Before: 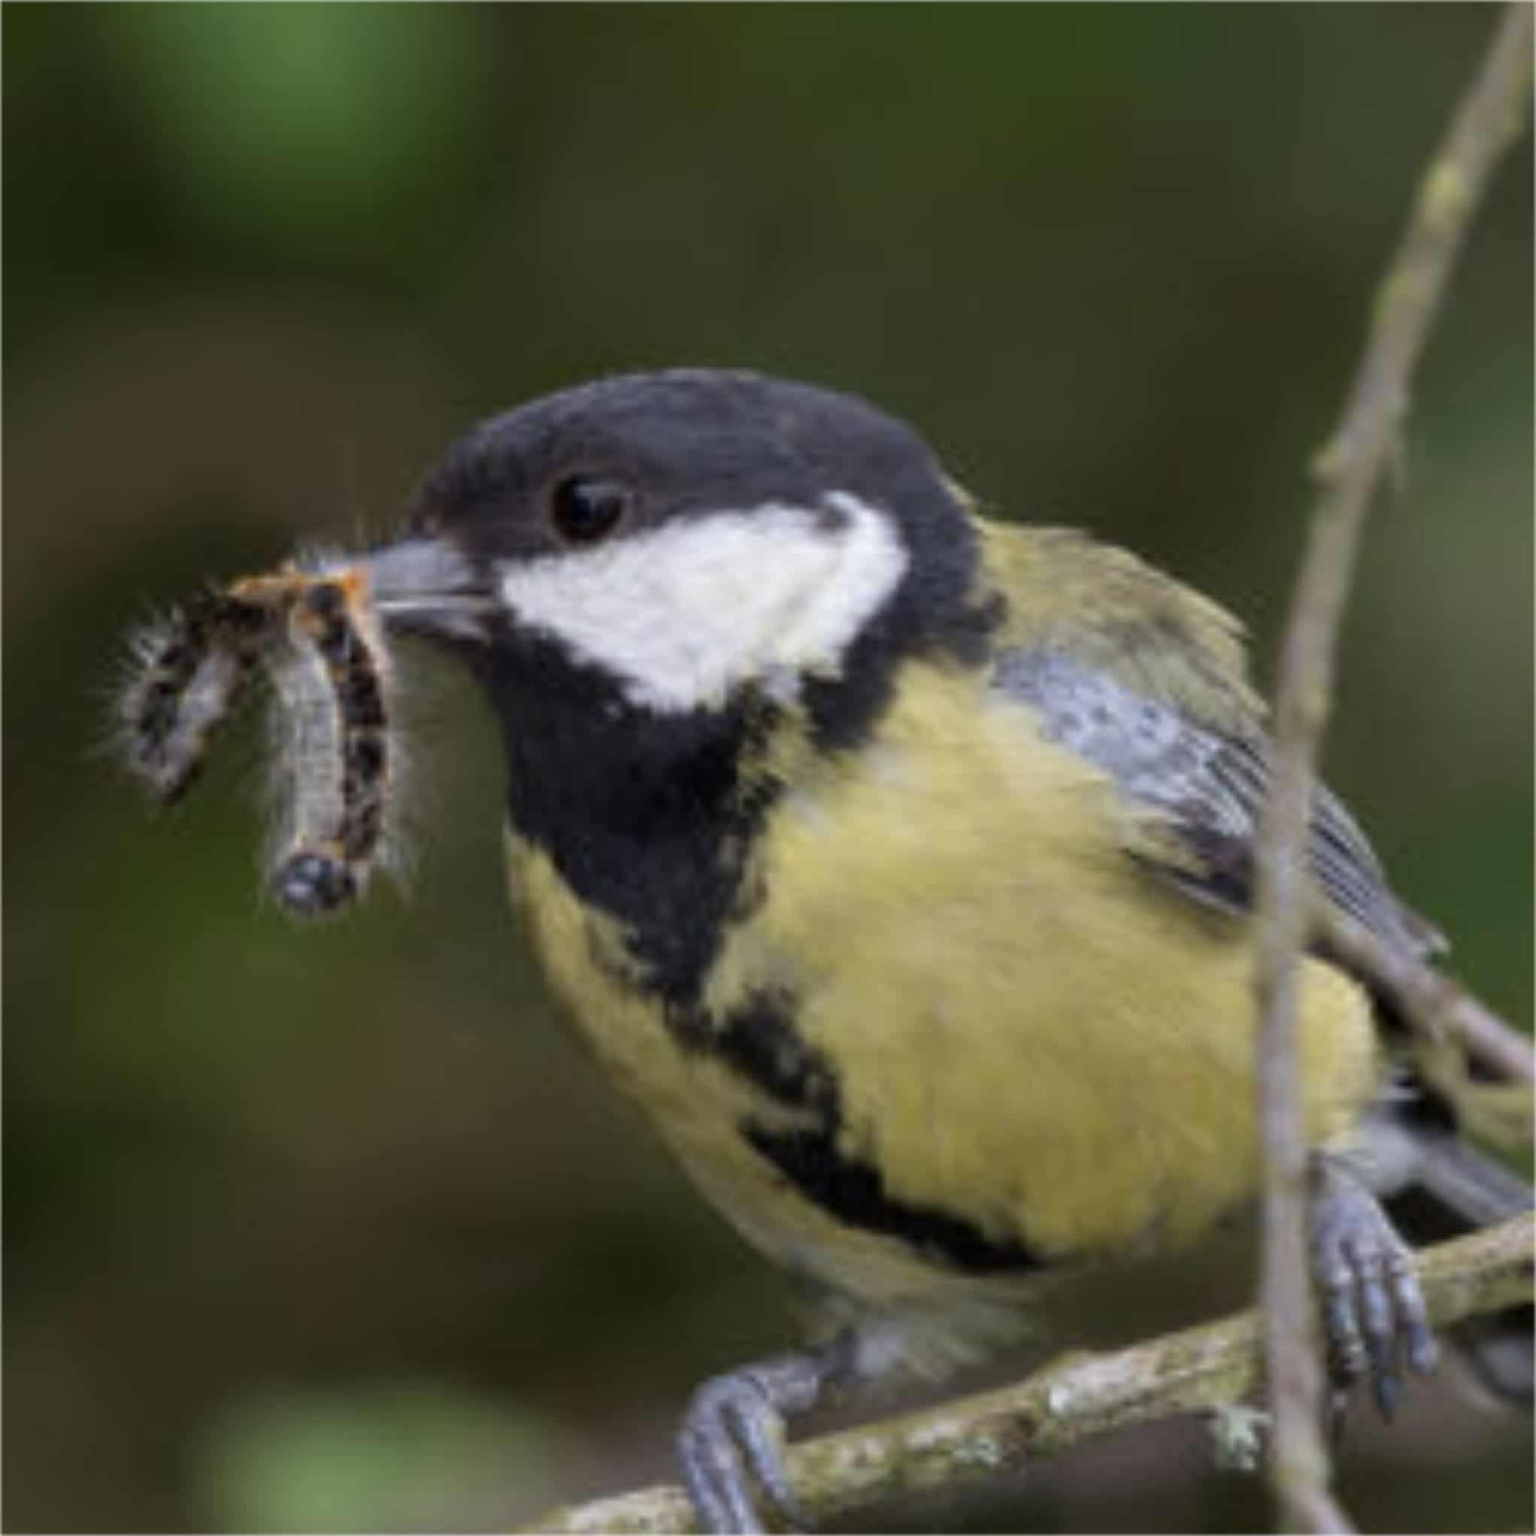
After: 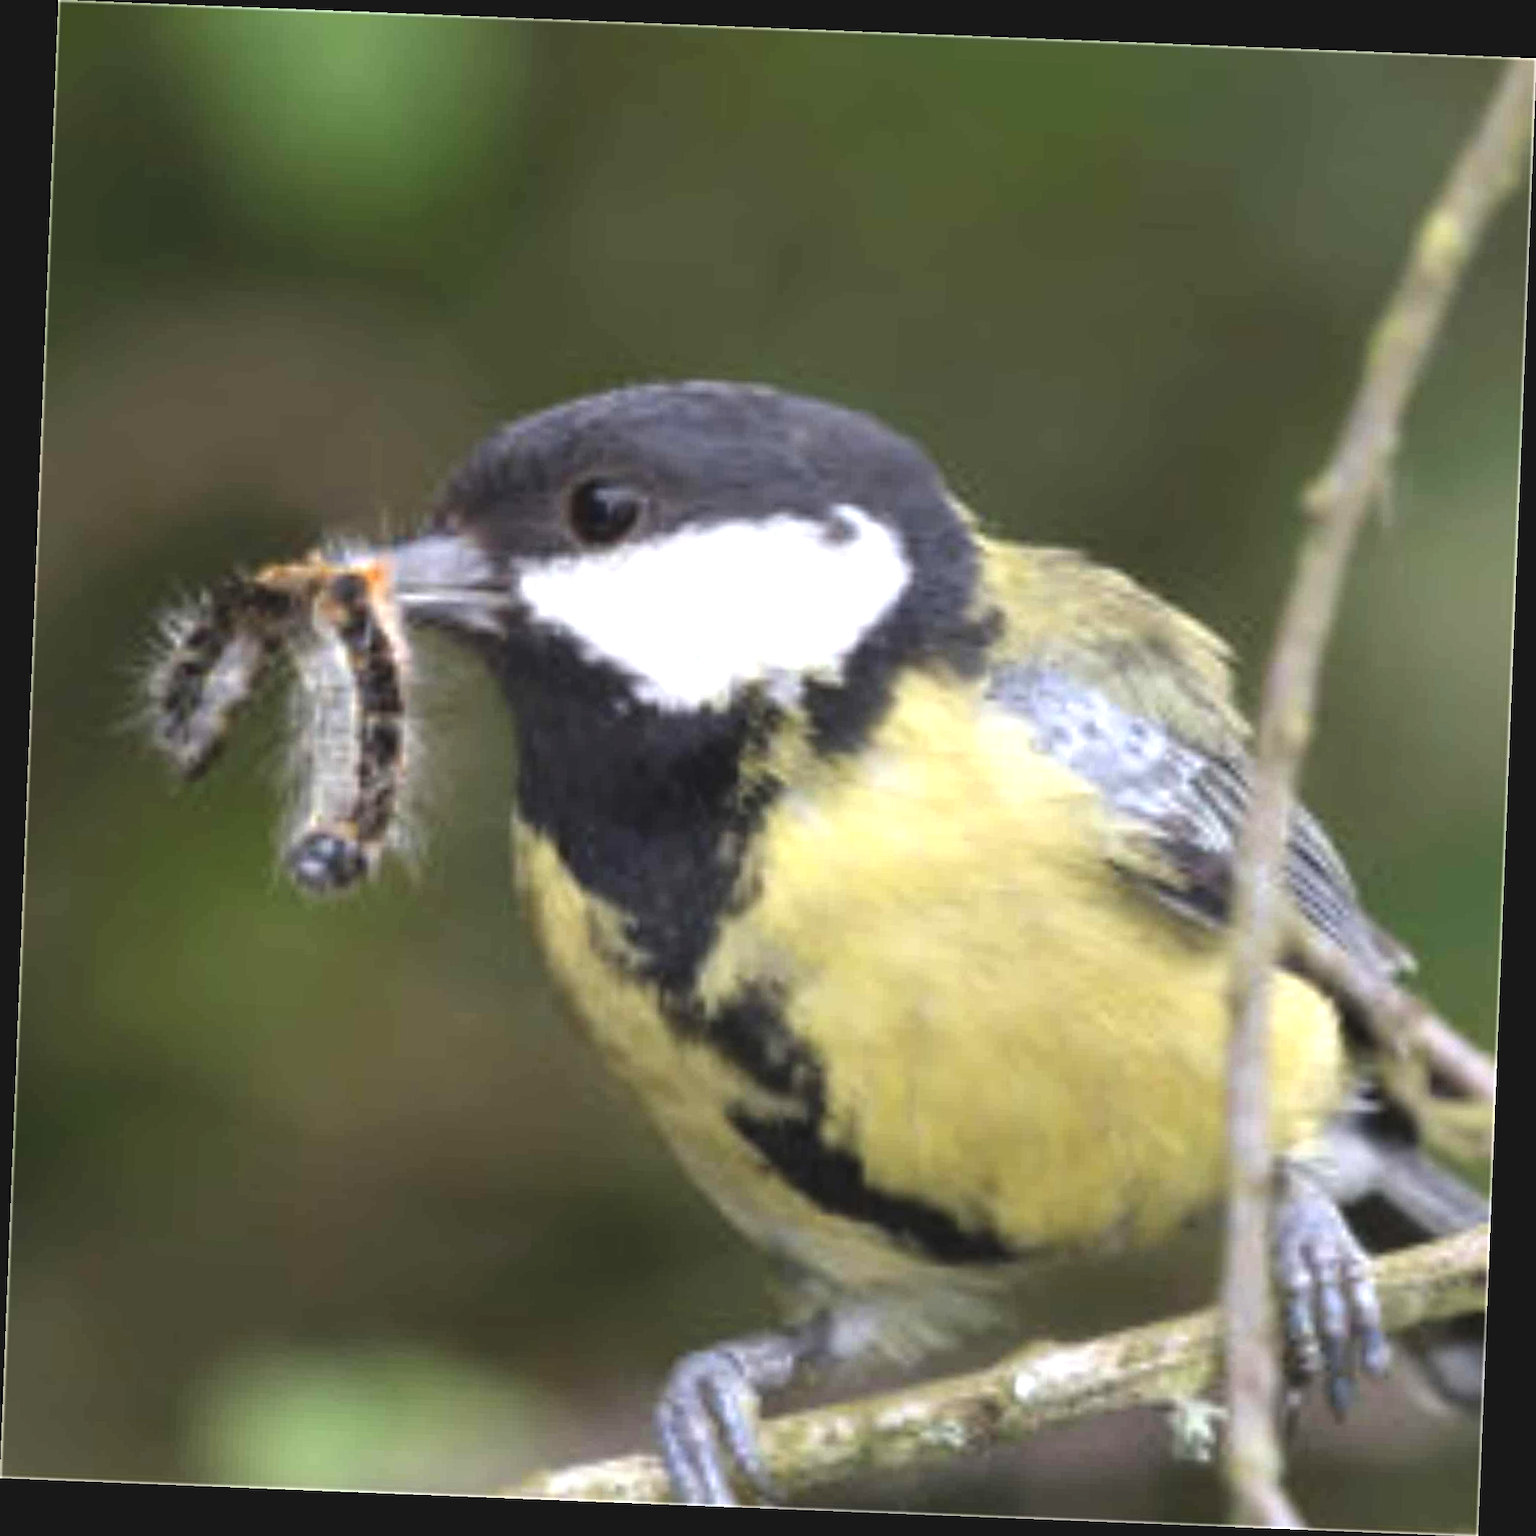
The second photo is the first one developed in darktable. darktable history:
rotate and perspective: rotation 2.27°, automatic cropping off
exposure: black level correction -0.005, exposure 1.002 EV, compensate highlight preservation false
